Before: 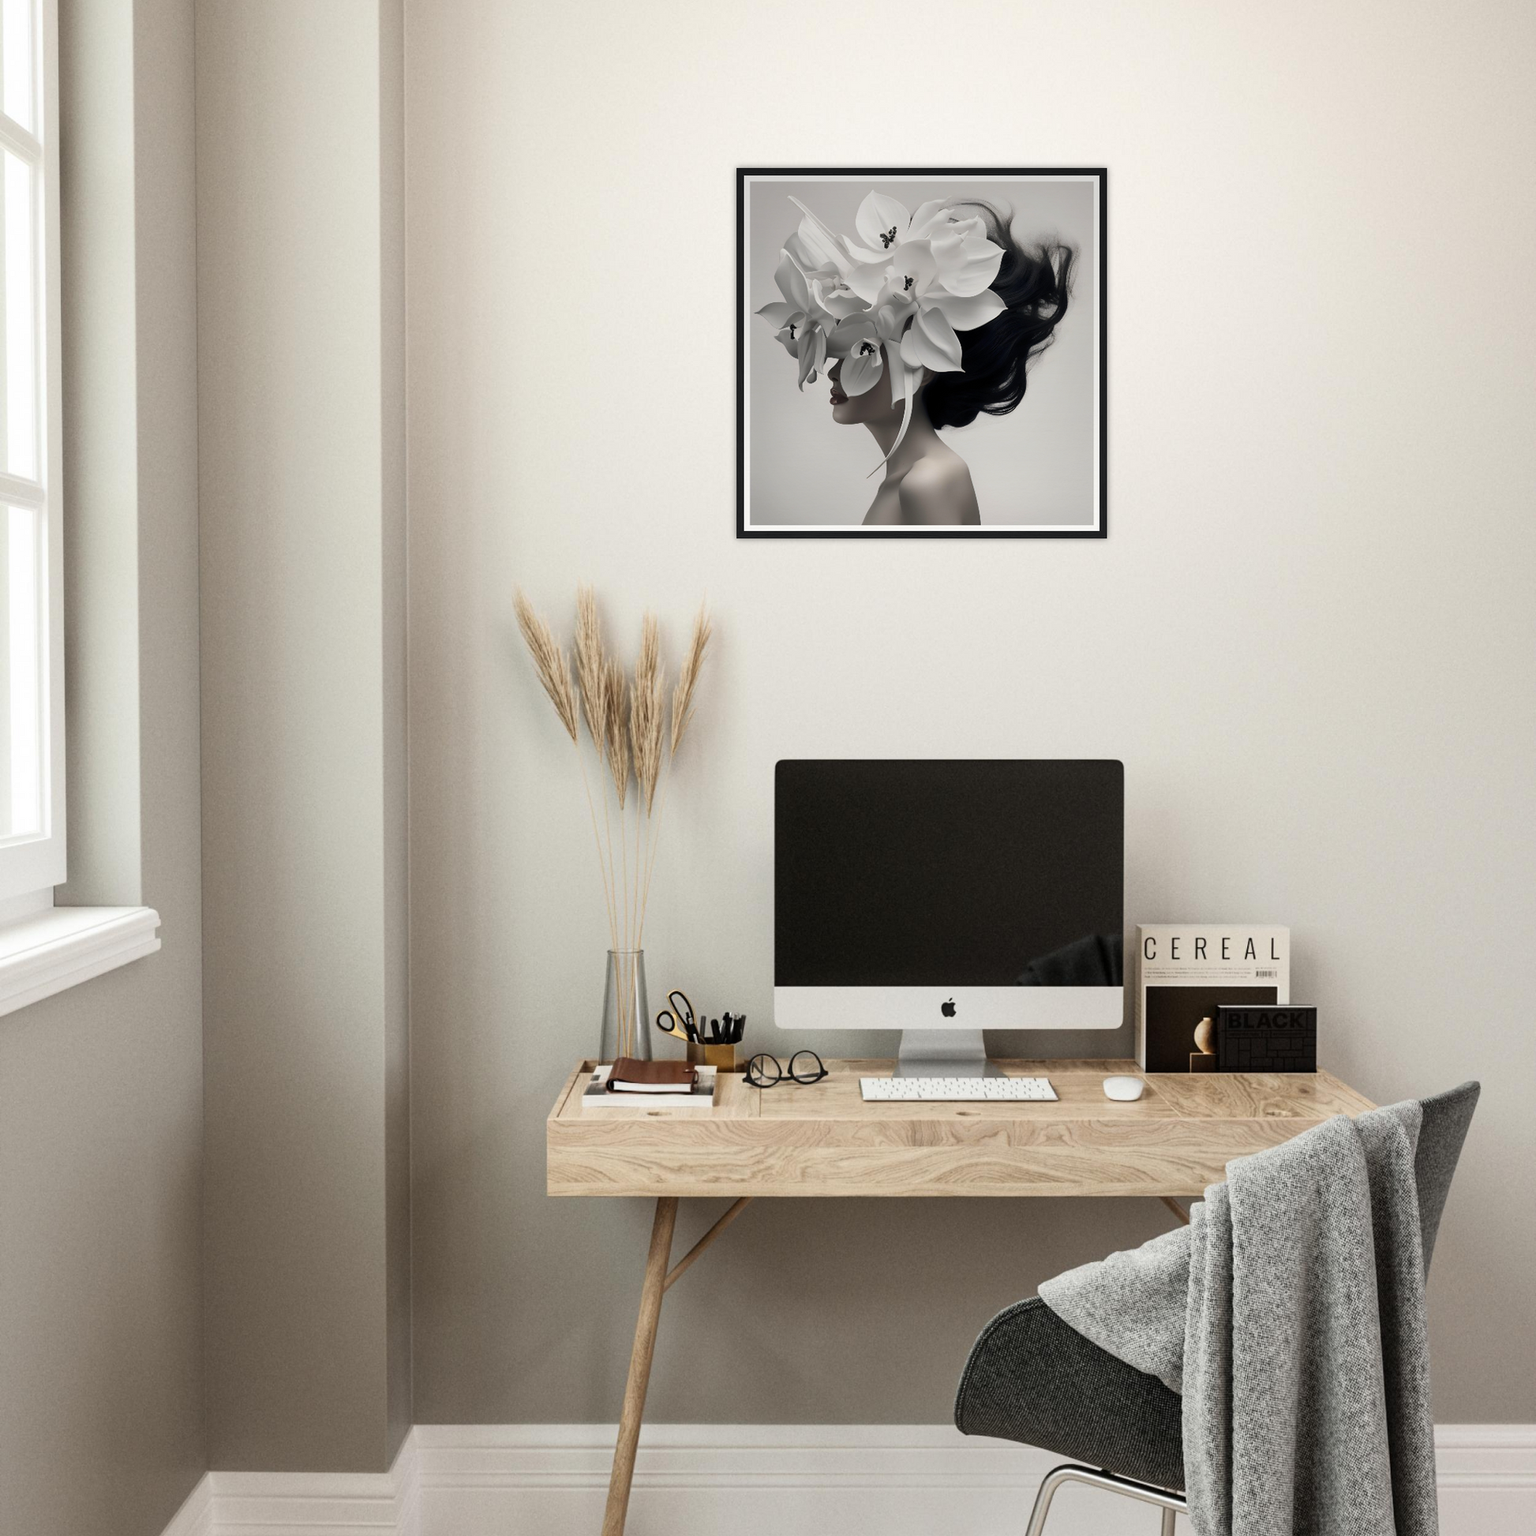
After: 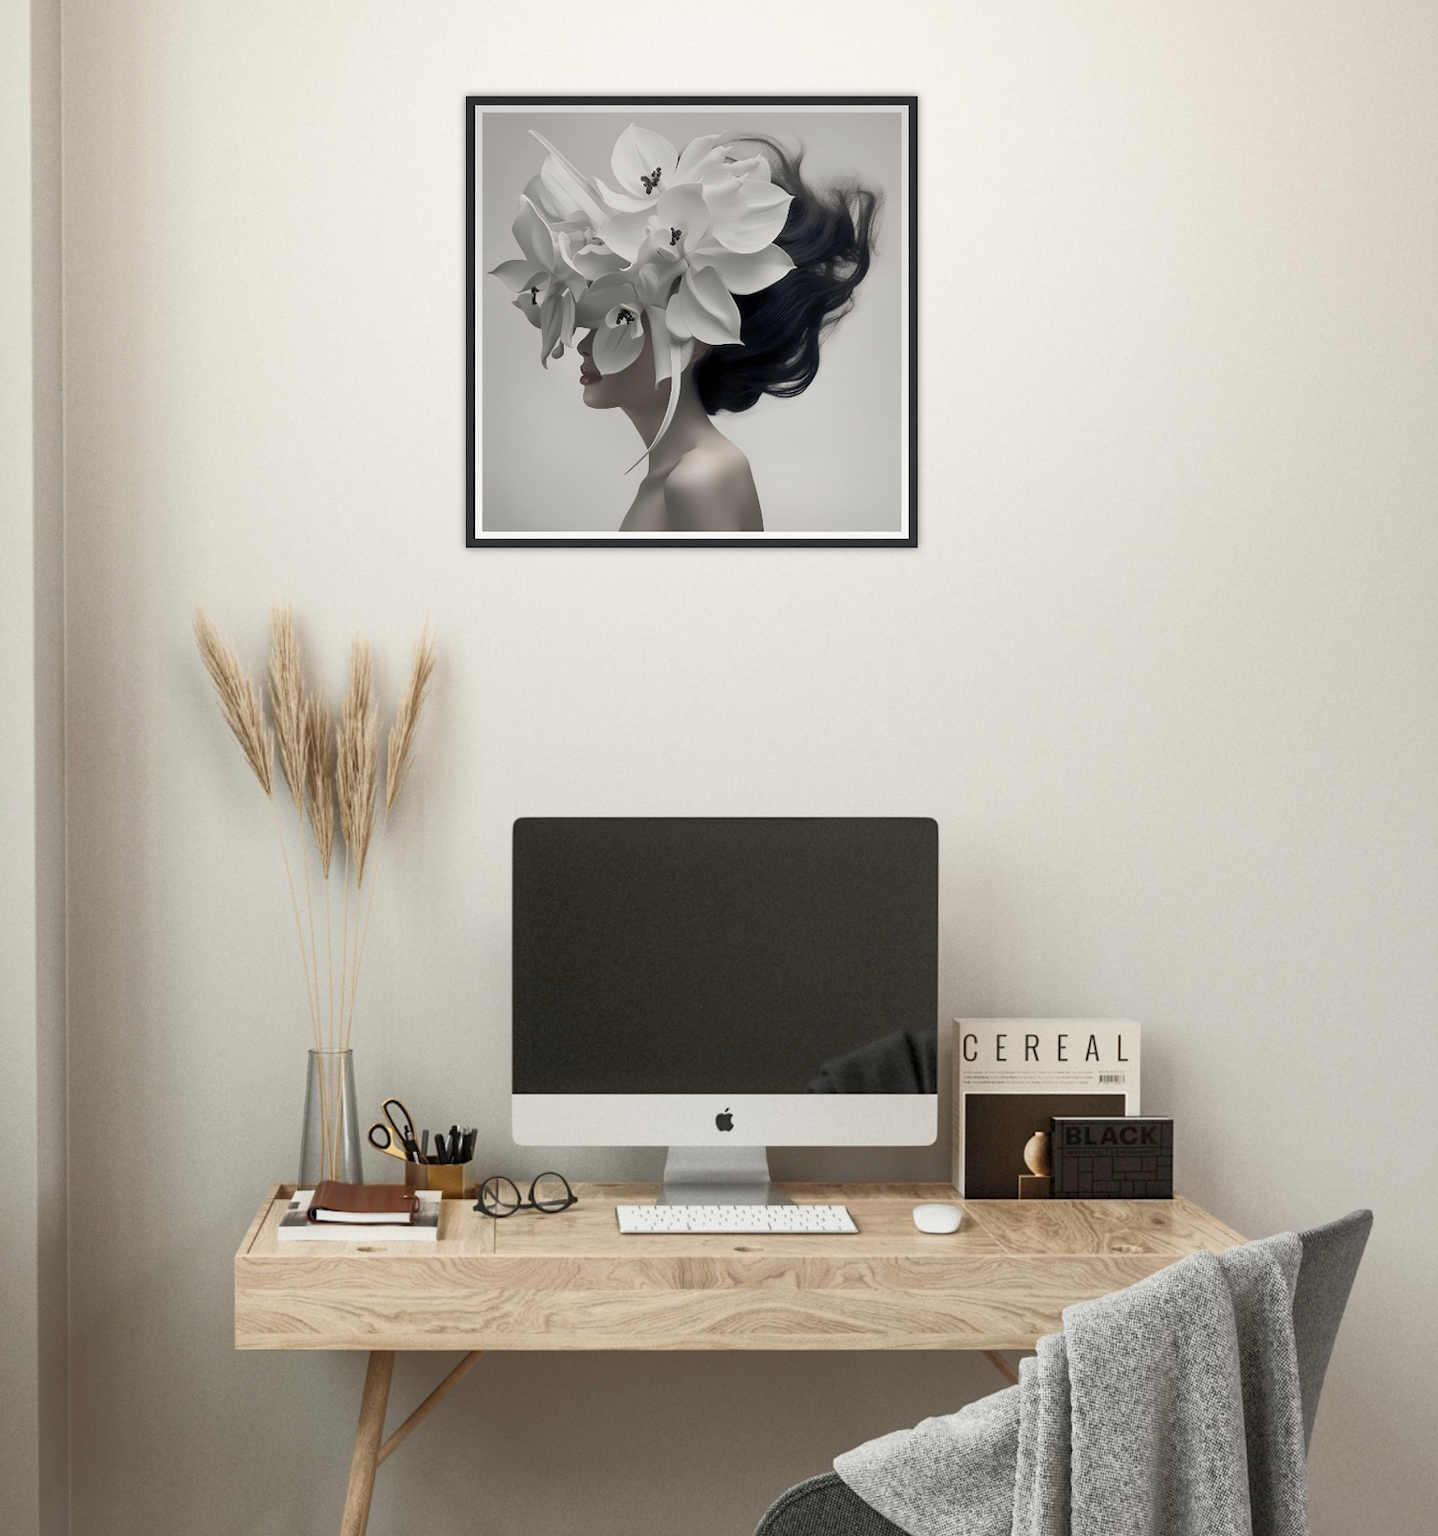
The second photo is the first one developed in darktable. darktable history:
crop: left 23.095%, top 5.827%, bottom 11.854%
rgb curve: curves: ch0 [(0, 0) (0.072, 0.166) (0.217, 0.293) (0.414, 0.42) (1, 1)], compensate middle gray true, preserve colors basic power
